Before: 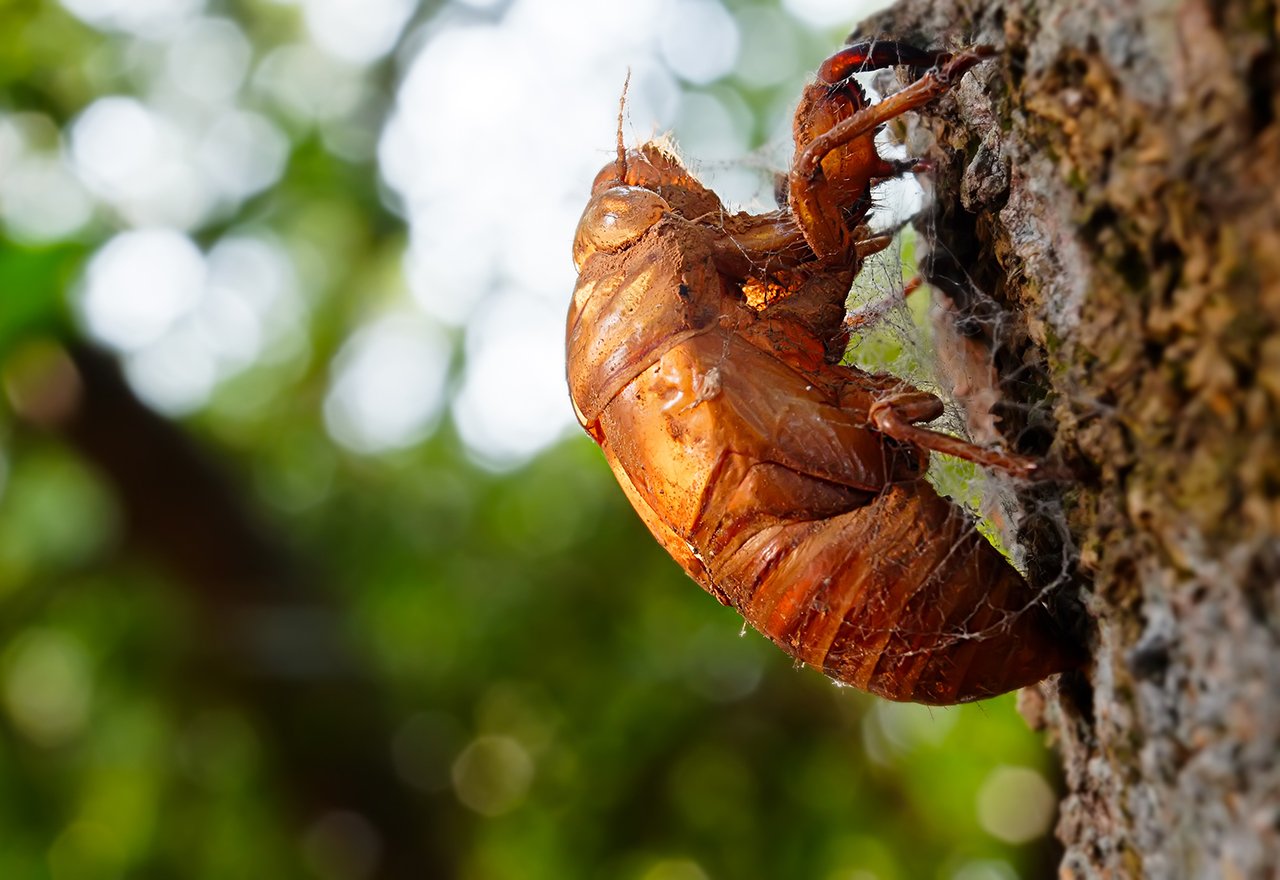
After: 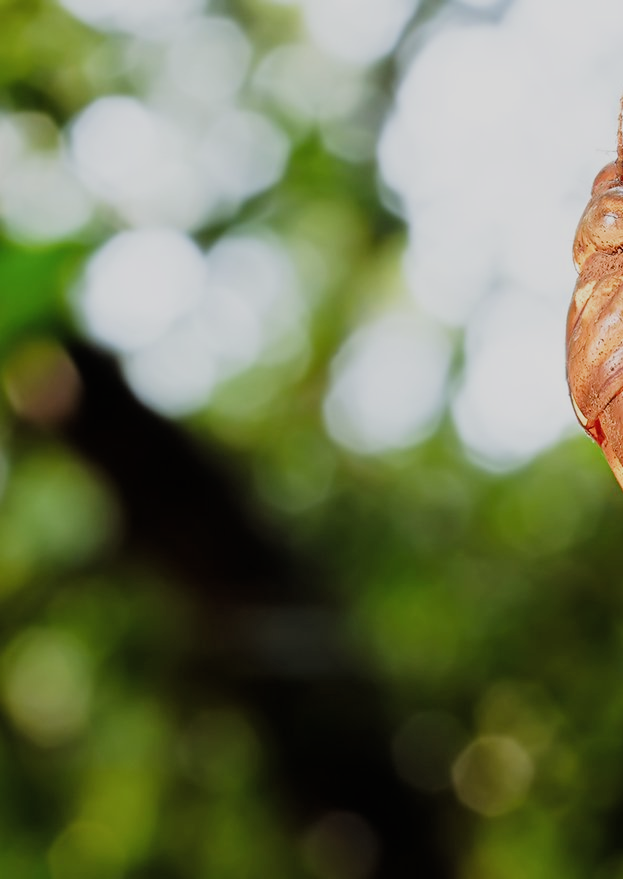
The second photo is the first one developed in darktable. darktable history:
filmic rgb: black relative exposure -7.65 EV, white relative exposure 4.56 EV, threshold 2.98 EV, hardness 3.61, contrast 1.056, add noise in highlights 0.002, color science v3 (2019), use custom middle-gray values true, contrast in highlights soft, enable highlight reconstruction true
crop and rotate: left 0.045%, top 0%, right 51.252%
